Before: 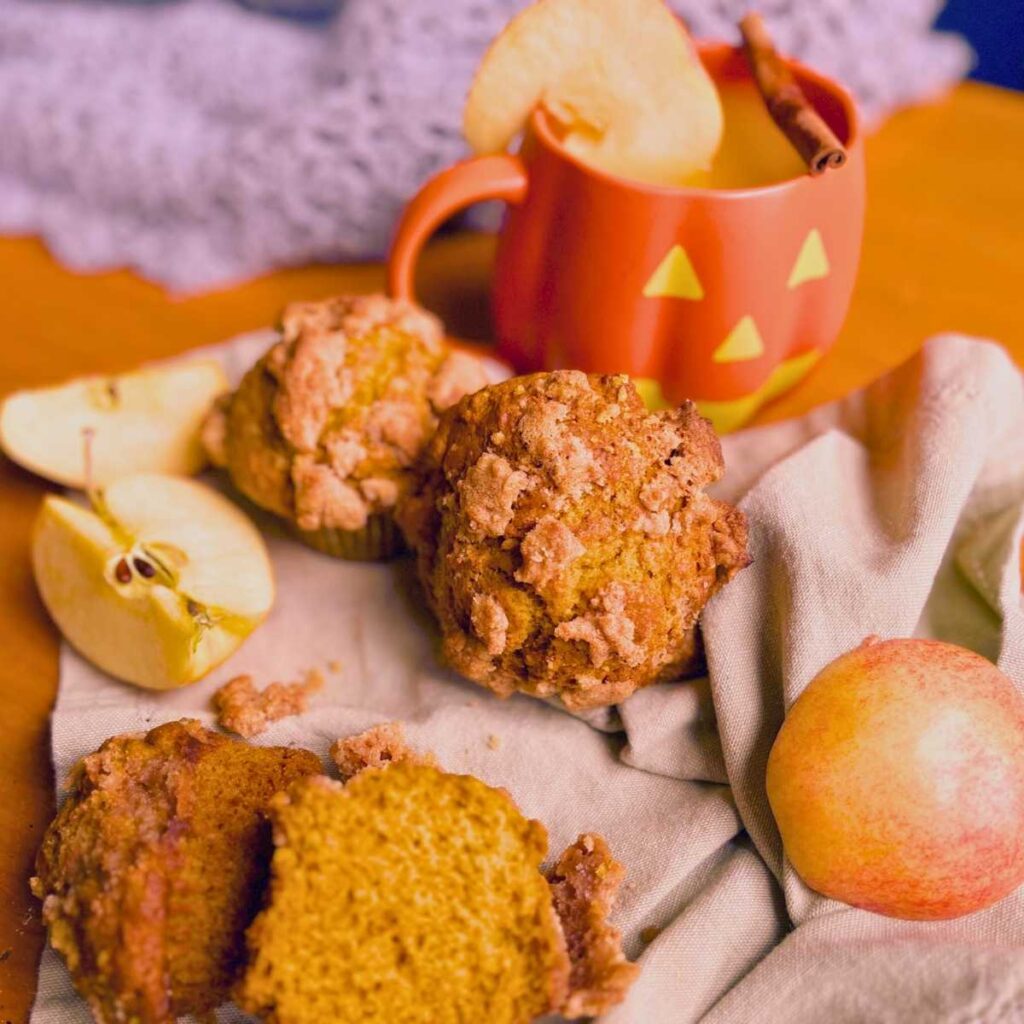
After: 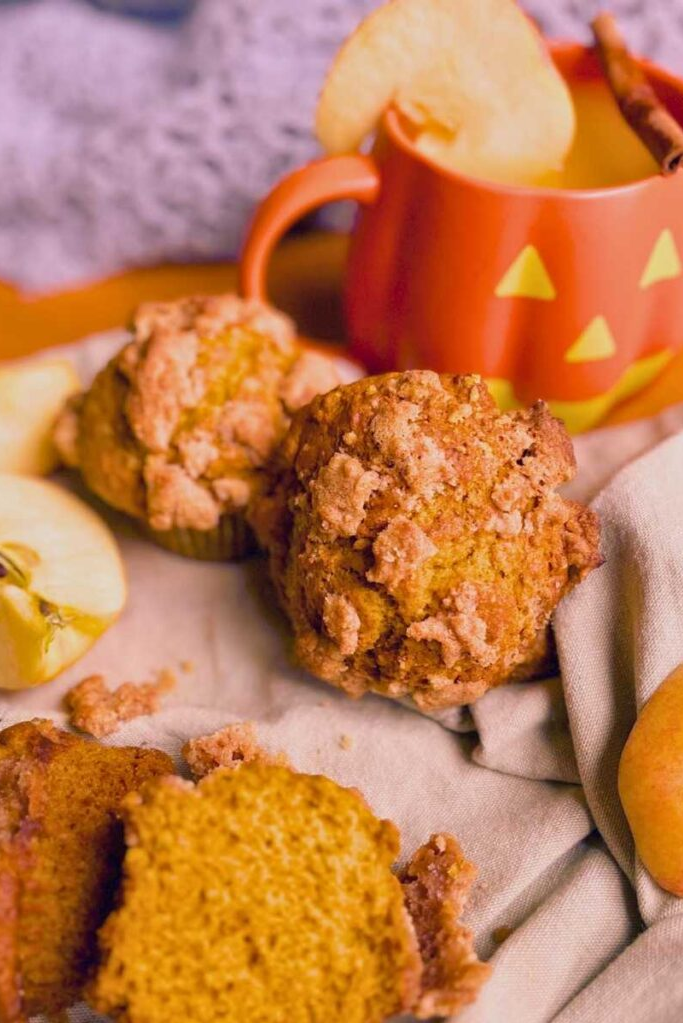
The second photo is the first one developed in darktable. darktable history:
crop and rotate: left 14.472%, right 18.748%
